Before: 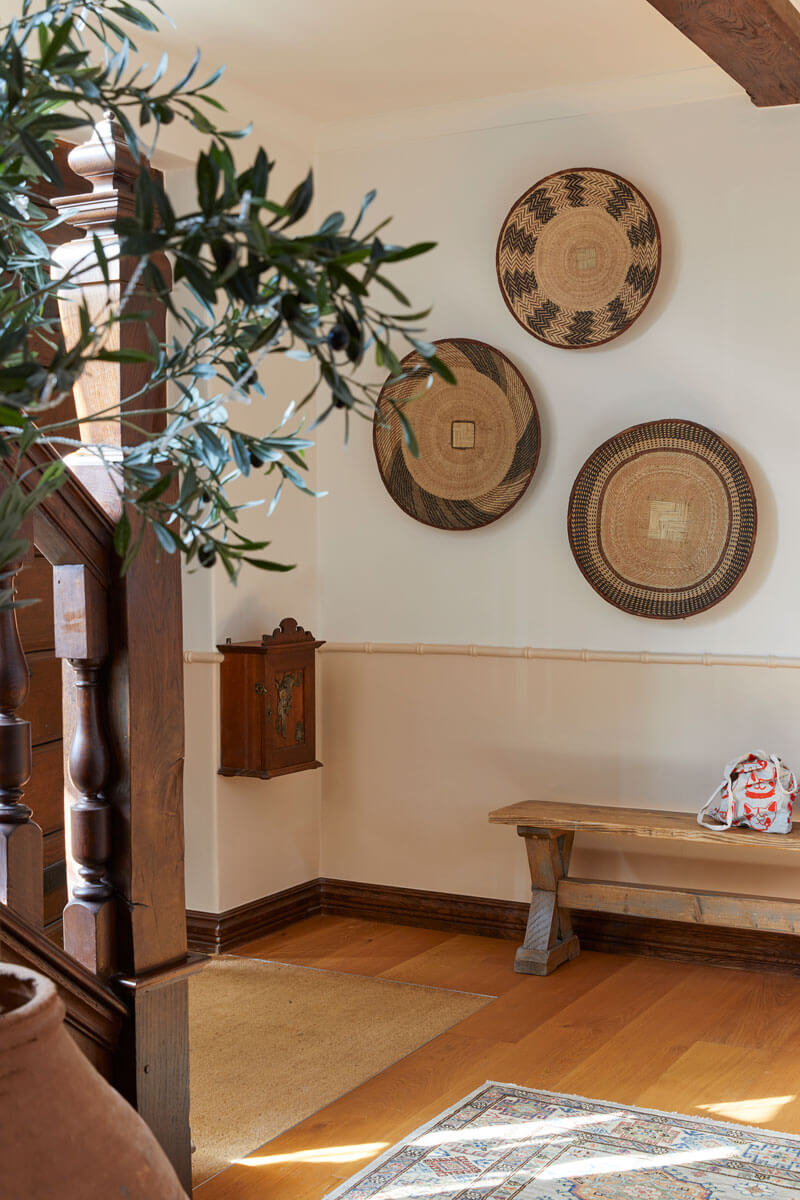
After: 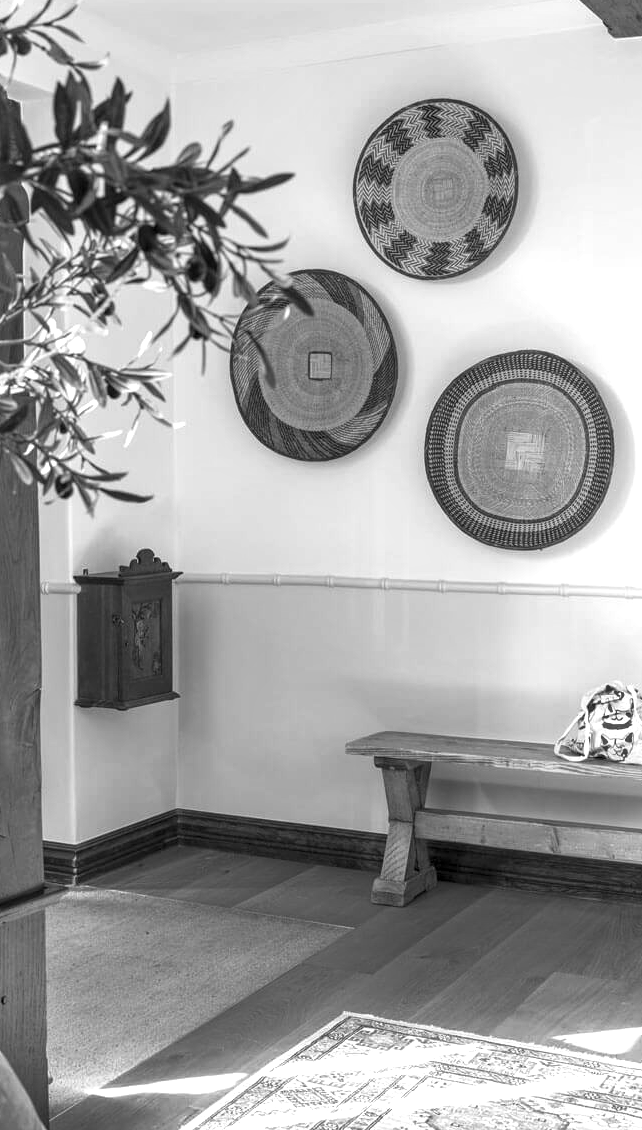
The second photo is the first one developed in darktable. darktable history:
local contrast: on, module defaults
exposure: black level correction 0, exposure 0.9 EV, compensate highlight preservation false
monochrome: a -11.7, b 1.62, size 0.5, highlights 0.38
crop and rotate: left 17.959%, top 5.771%, right 1.742%
